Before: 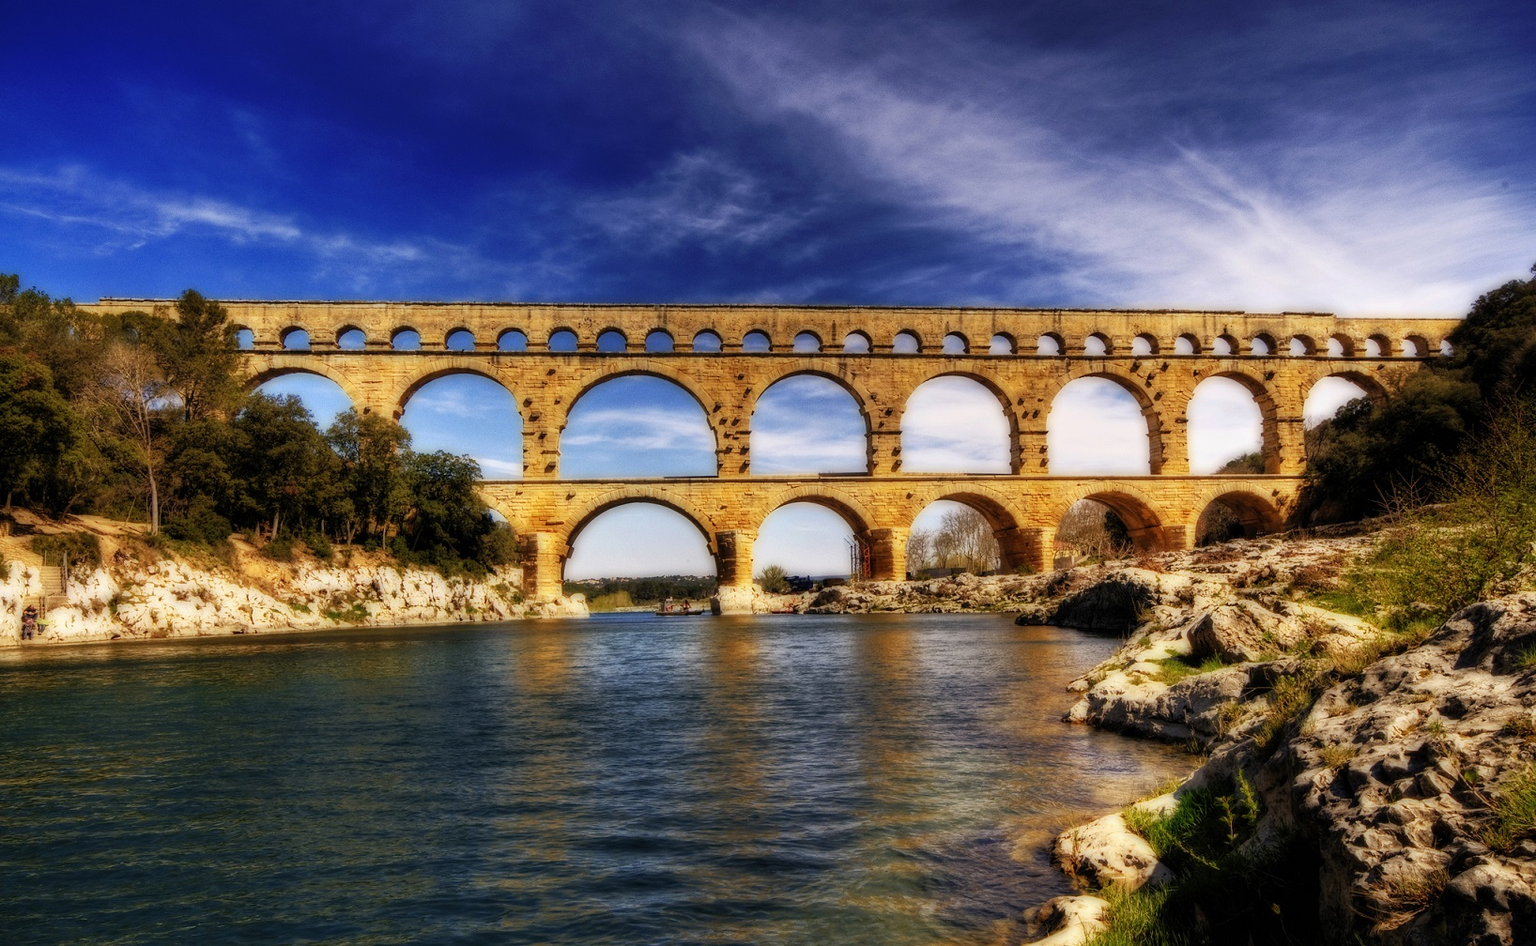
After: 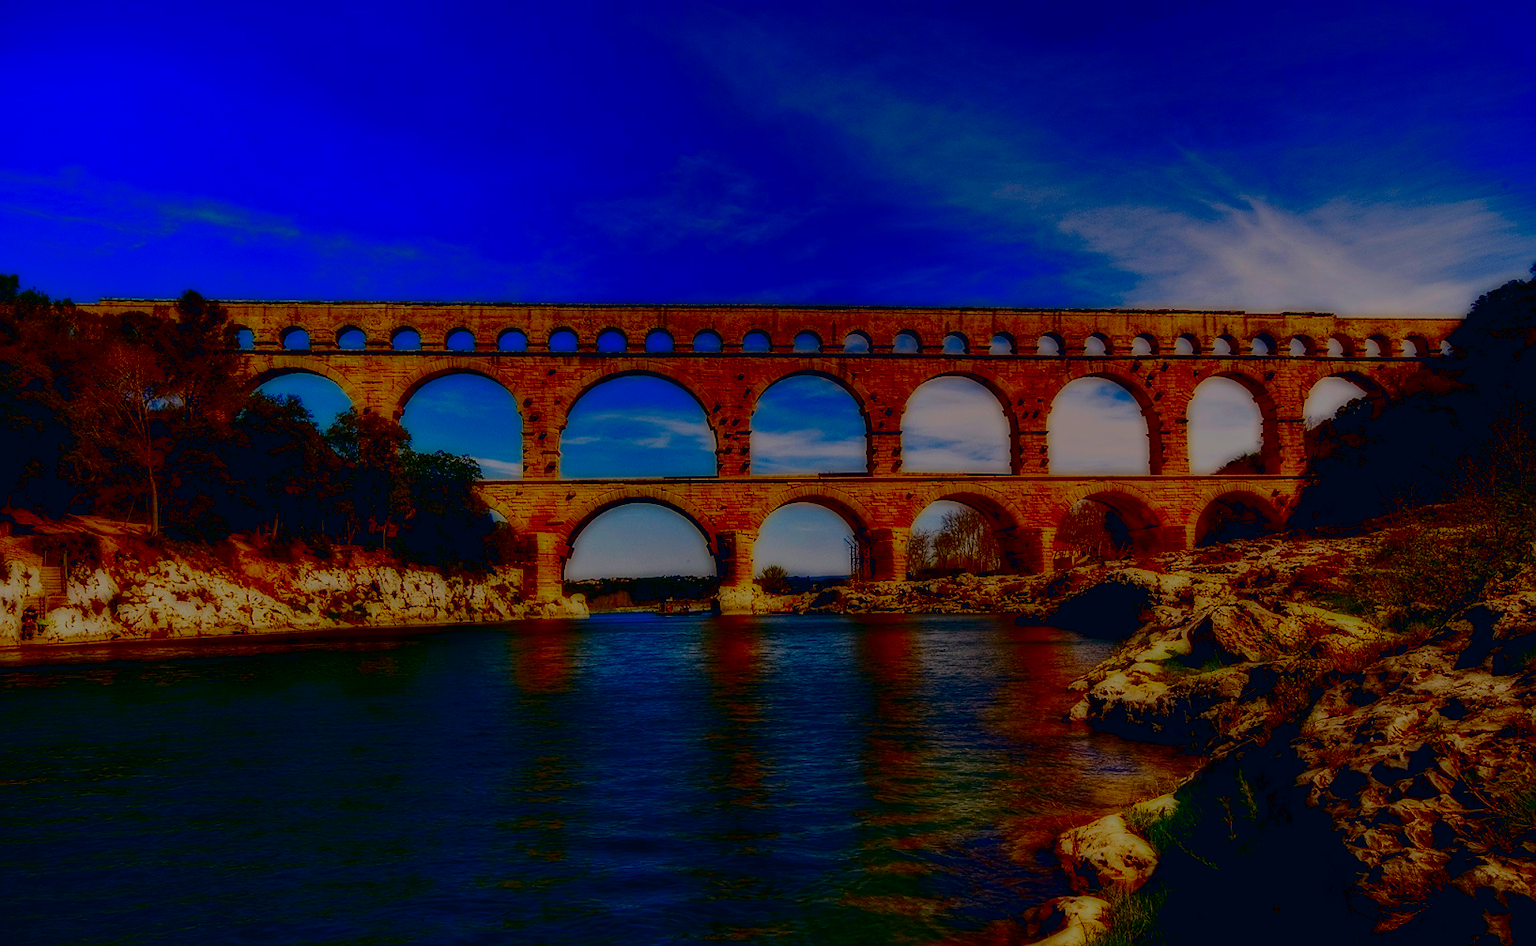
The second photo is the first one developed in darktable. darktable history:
filmic rgb: black relative exposure -7.24 EV, white relative exposure 5.05 EV, hardness 3.21
sharpen: on, module defaults
contrast brightness saturation: brightness -0.987, saturation 0.998
color correction: highlights a* 10.34, highlights b* 14.29, shadows a* -10.27, shadows b* -14.84
